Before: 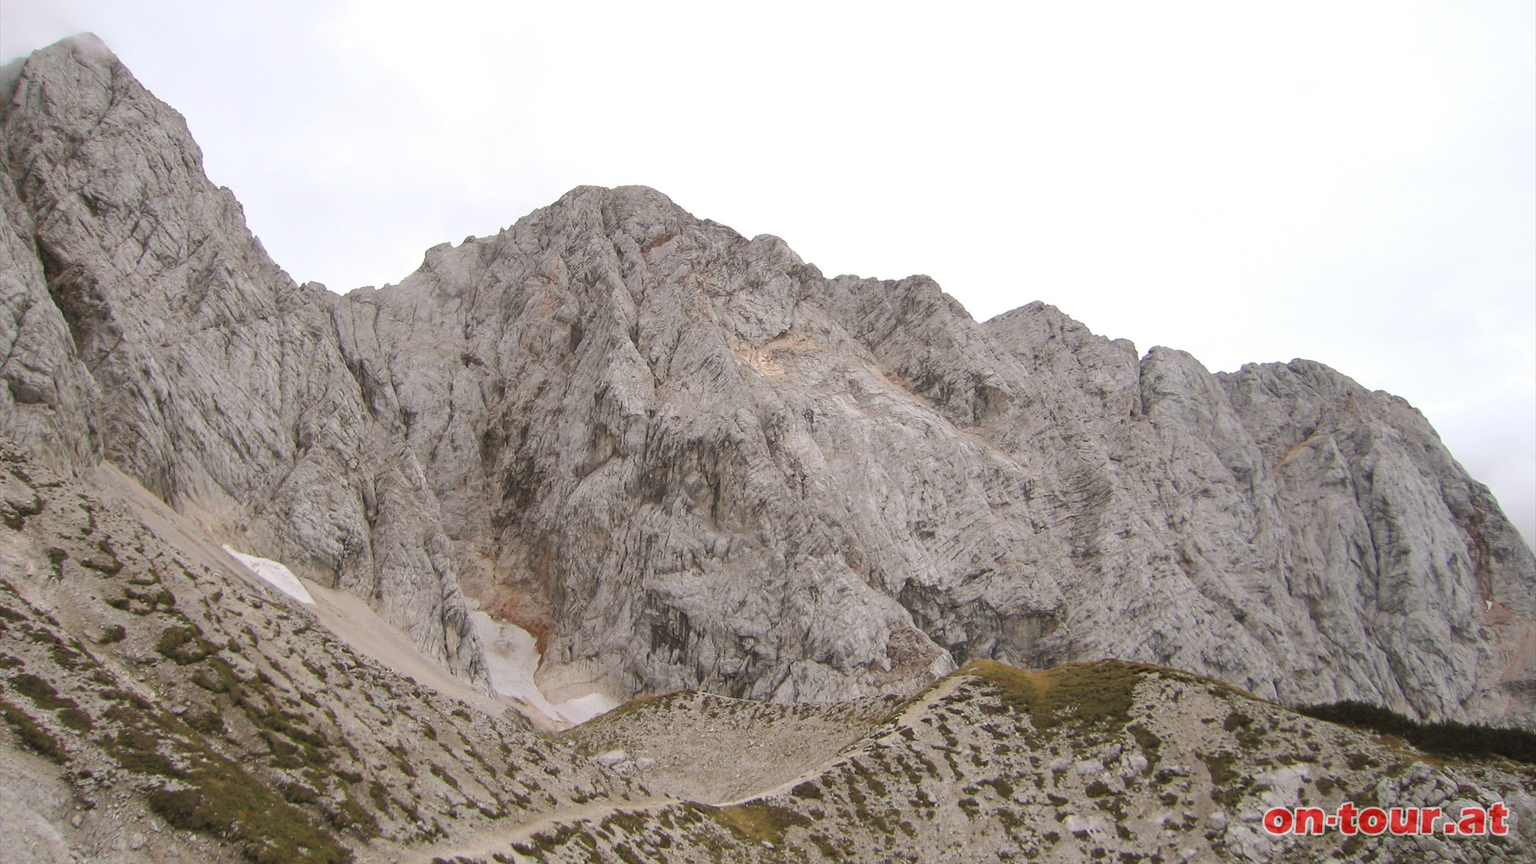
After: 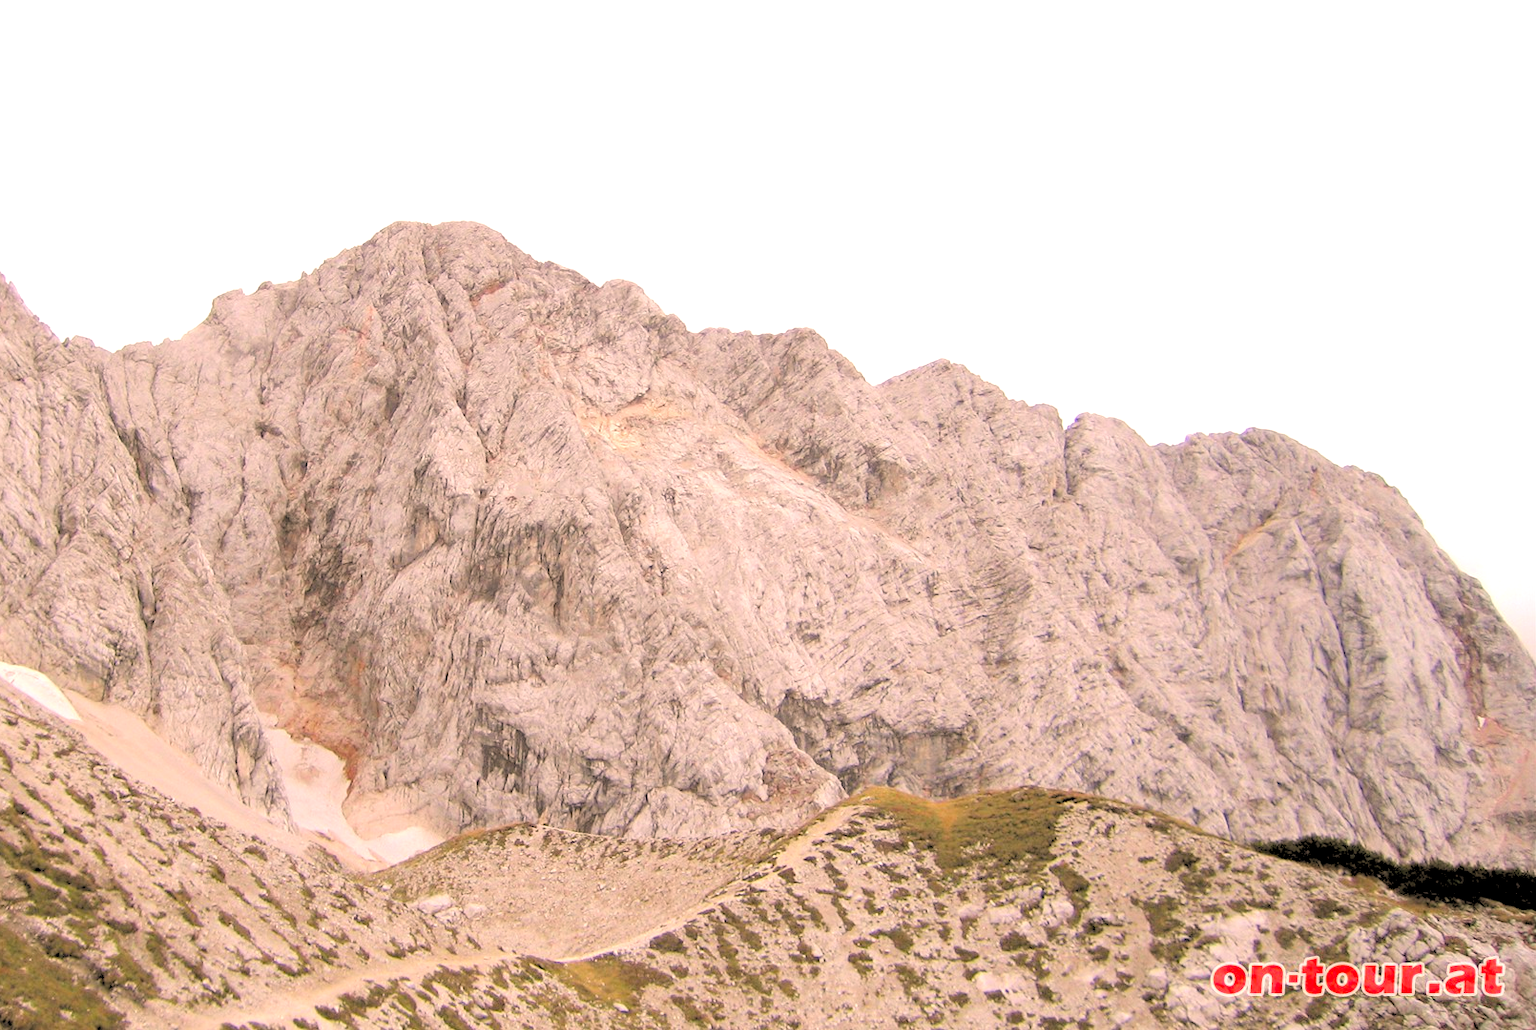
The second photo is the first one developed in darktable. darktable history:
exposure: exposure 0.64 EV, compensate highlight preservation false
rgb levels: levels [[0.027, 0.429, 0.996], [0, 0.5, 1], [0, 0.5, 1]]
crop: left 16.145%
color correction: highlights a* 11.96, highlights b* 11.58
